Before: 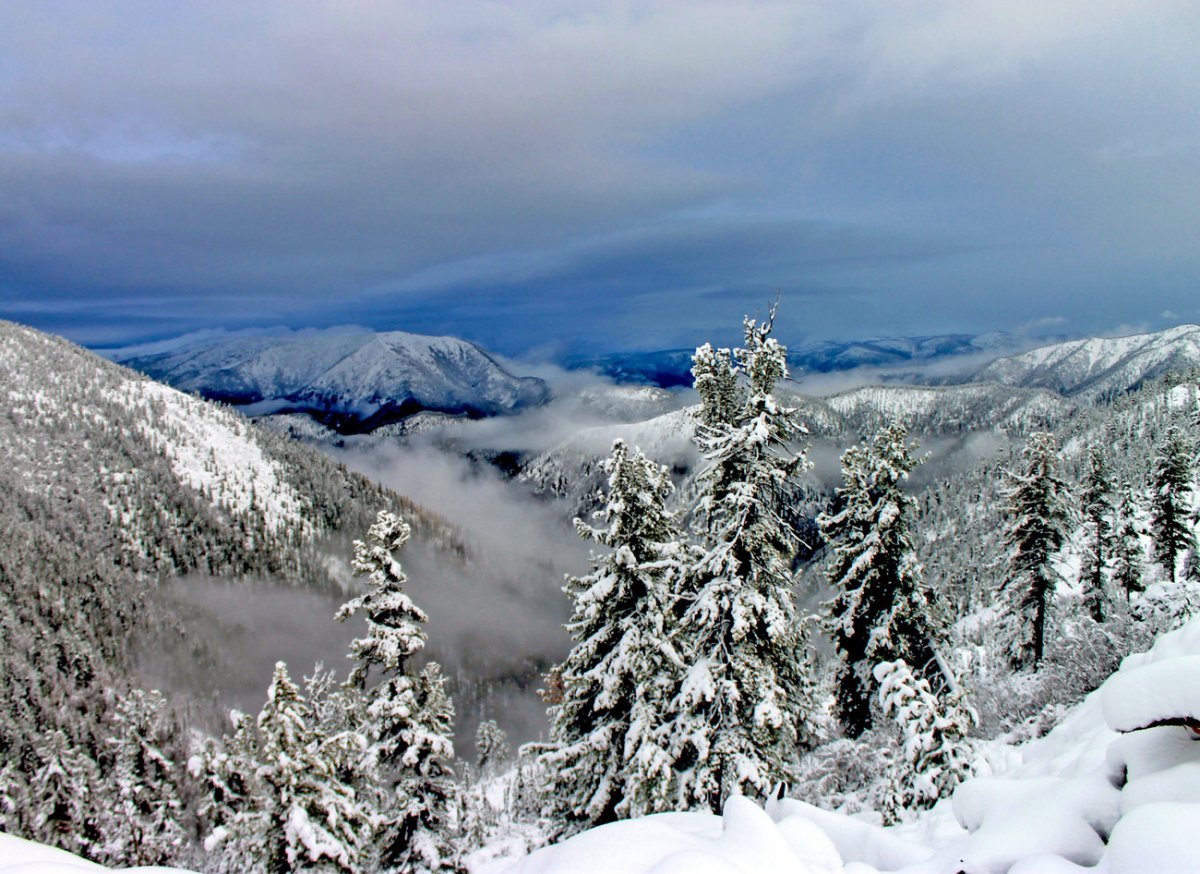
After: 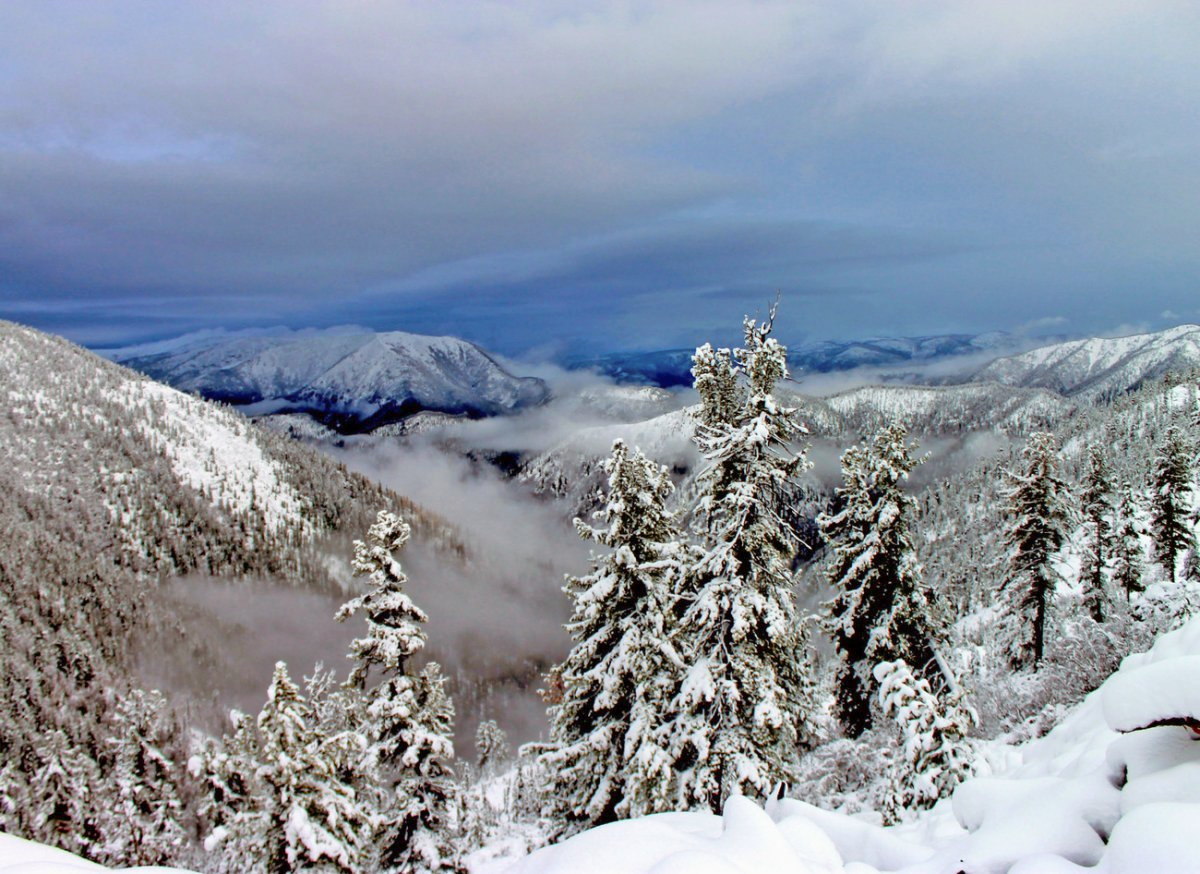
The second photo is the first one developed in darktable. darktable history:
color balance rgb: shadows lift › chroma 9.741%, shadows lift › hue 42.16°, linear chroma grading › global chroma 0.716%, perceptual saturation grading › global saturation 0.569%, contrast -9.41%
exposure: exposure 0.203 EV, compensate highlight preservation false
